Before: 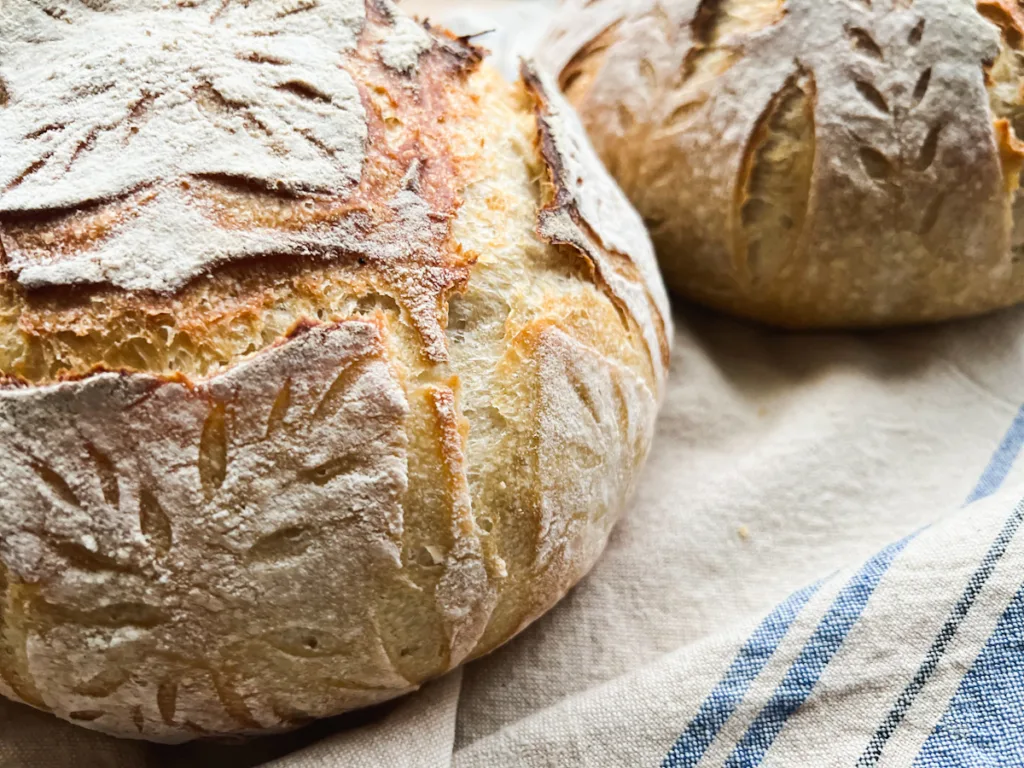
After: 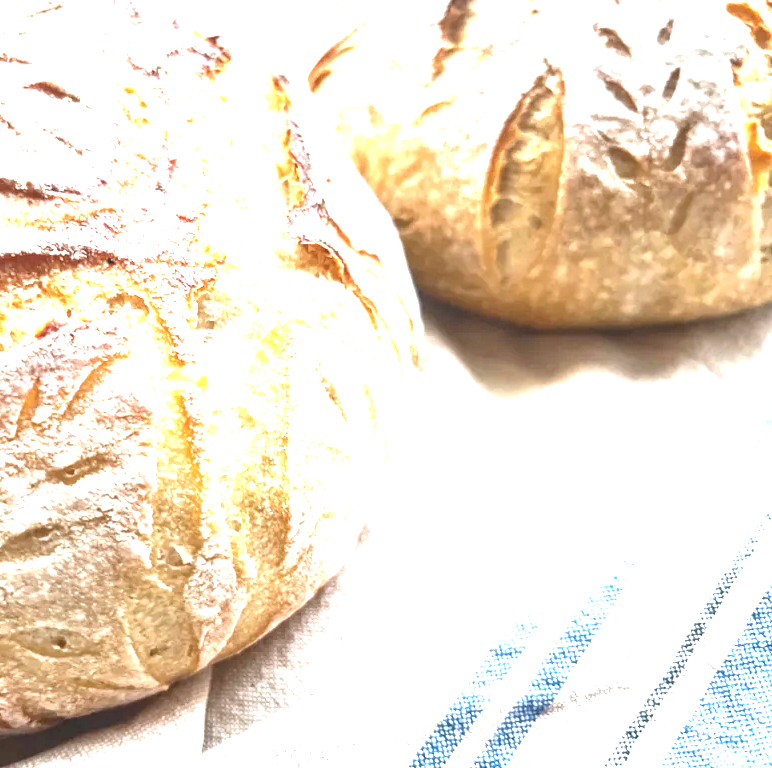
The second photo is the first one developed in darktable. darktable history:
exposure: black level correction 0, exposure 2 EV, compensate highlight preservation false
crop and rotate: left 24.6%
local contrast: detail 110%
color correction: highlights a* -0.772, highlights b* -8.92
